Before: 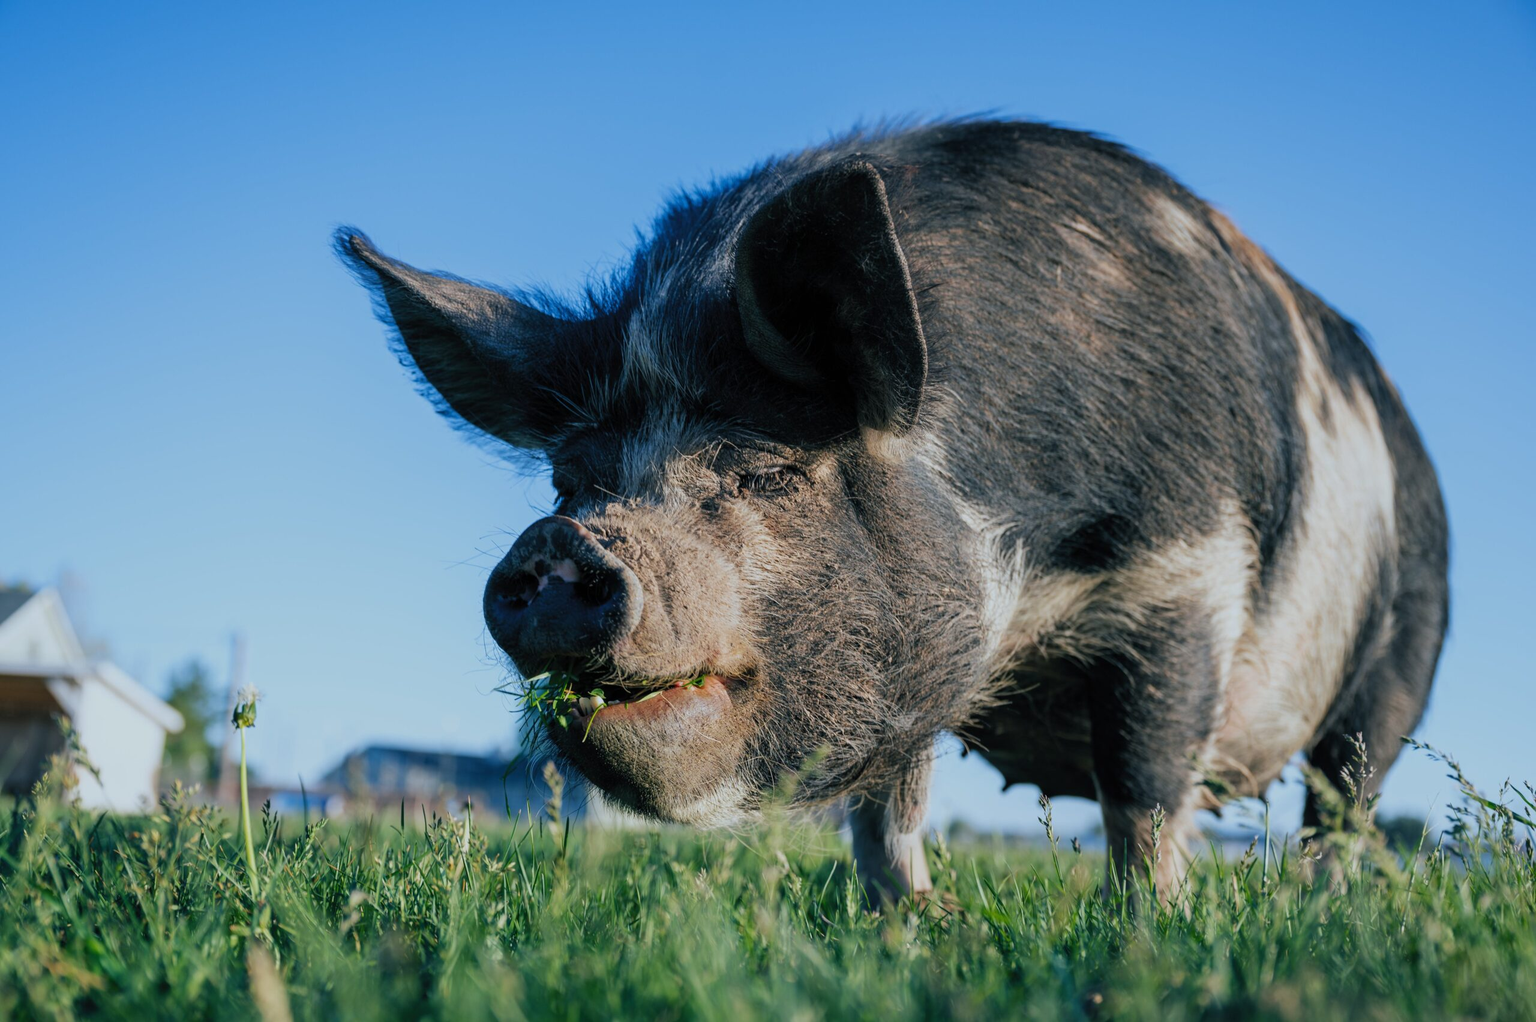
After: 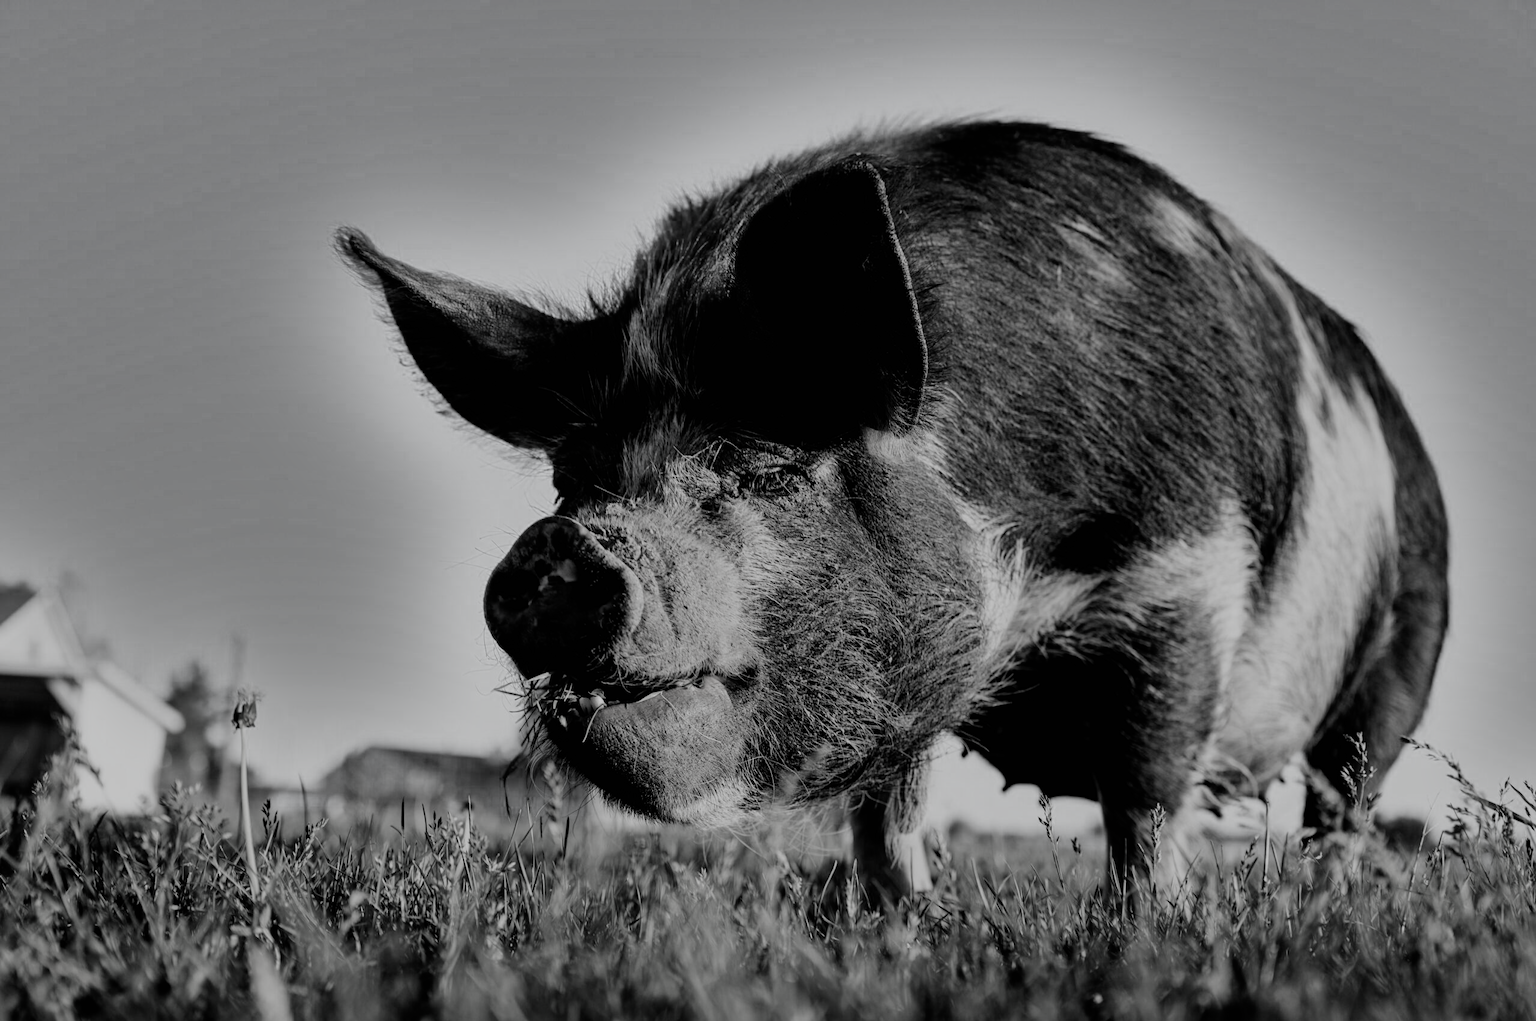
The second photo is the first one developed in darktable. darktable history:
shadows and highlights: shadows 18.23, highlights -84.97, soften with gaussian
exposure: exposure -0.359 EV, compensate highlight preservation false
filmic rgb: black relative exposure -5.11 EV, white relative exposure 3.54 EV, hardness 3.19, contrast 1.299, highlights saturation mix -48.64%, color science v4 (2020)
